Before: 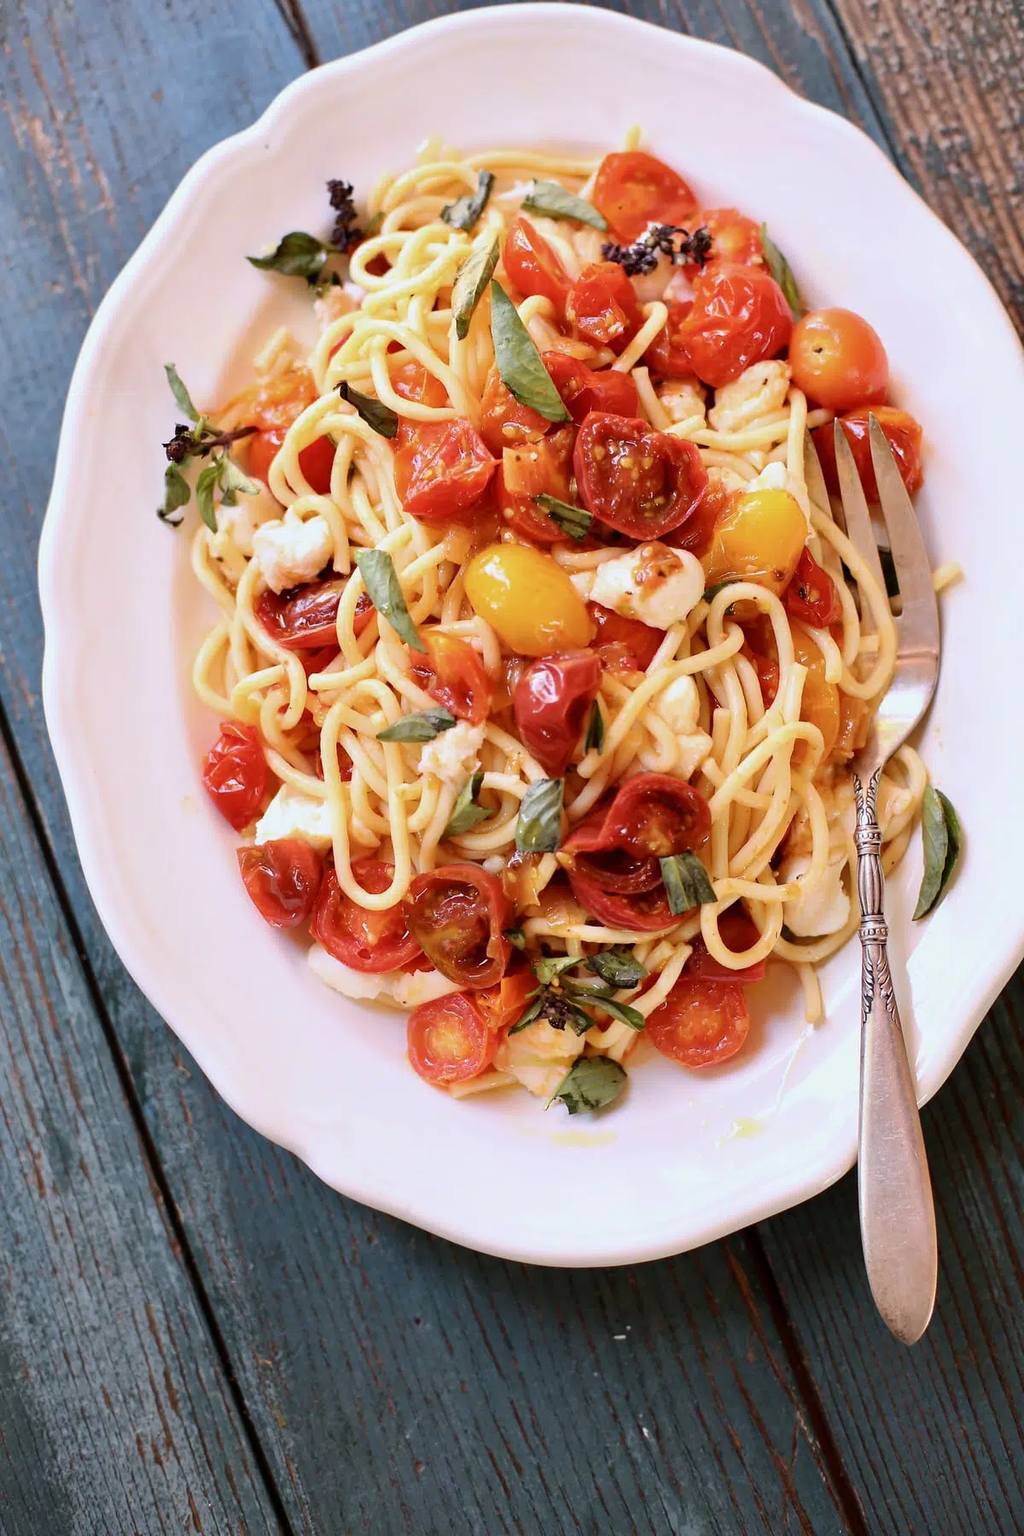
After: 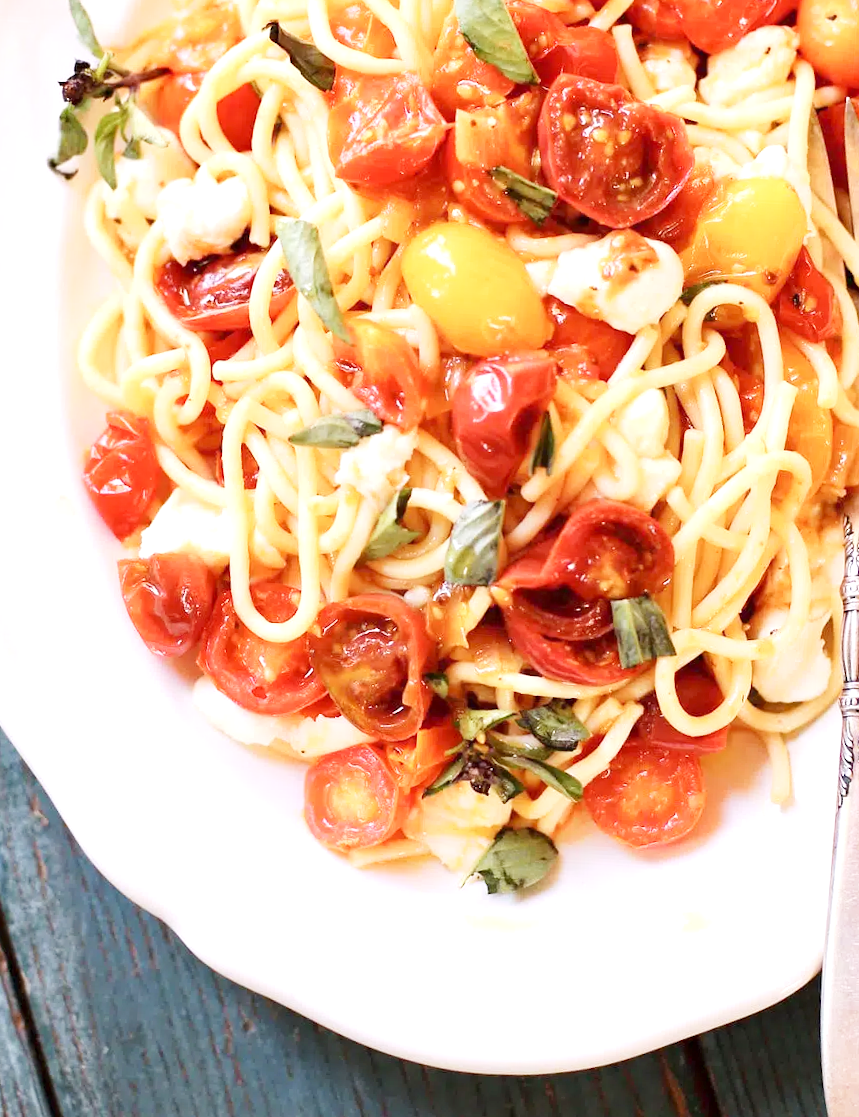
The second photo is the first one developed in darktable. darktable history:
exposure: exposure 0.6 EV, compensate highlight preservation false
base curve: curves: ch0 [(0, 0) (0.204, 0.334) (0.55, 0.733) (1, 1)], preserve colors none
crop and rotate: angle -3.37°, left 9.79%, top 20.73%, right 12.42%, bottom 11.82%
